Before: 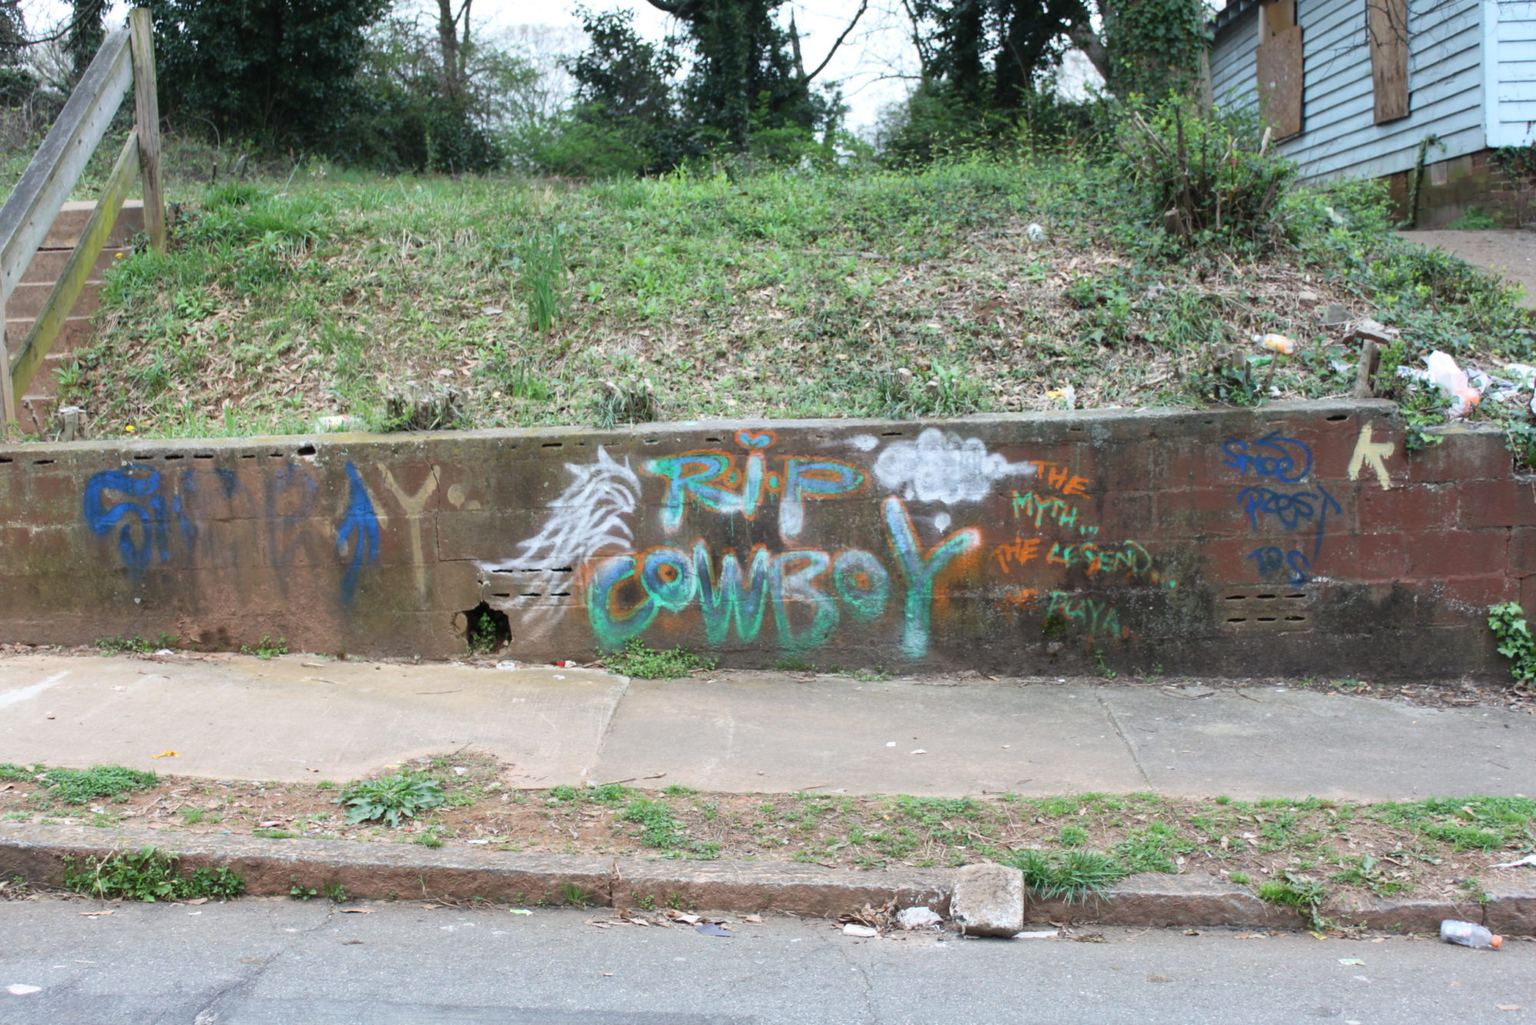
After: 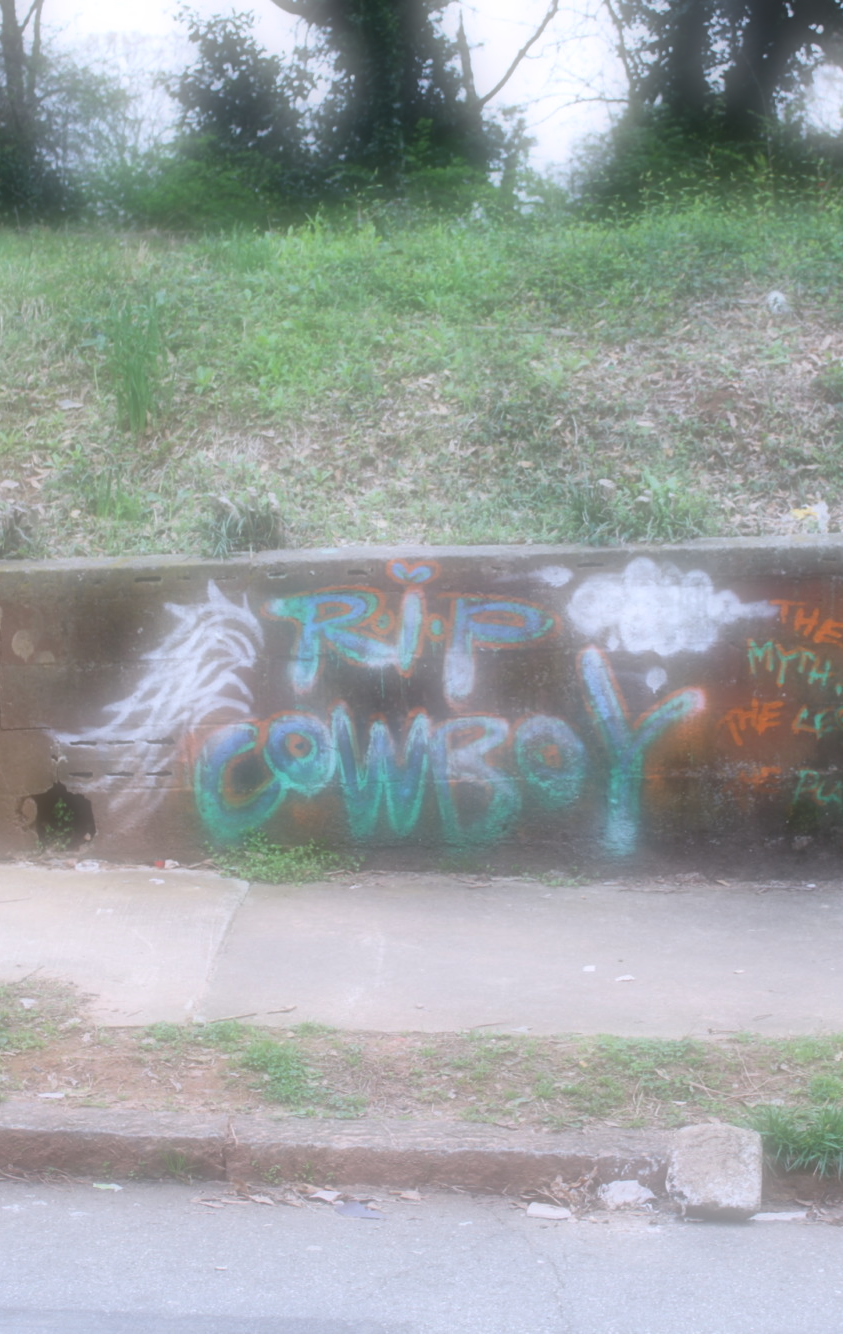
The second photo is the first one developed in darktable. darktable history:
white balance: red 1.004, blue 1.096
color balance: on, module defaults
crop: left 28.583%, right 29.231%
soften: on, module defaults
